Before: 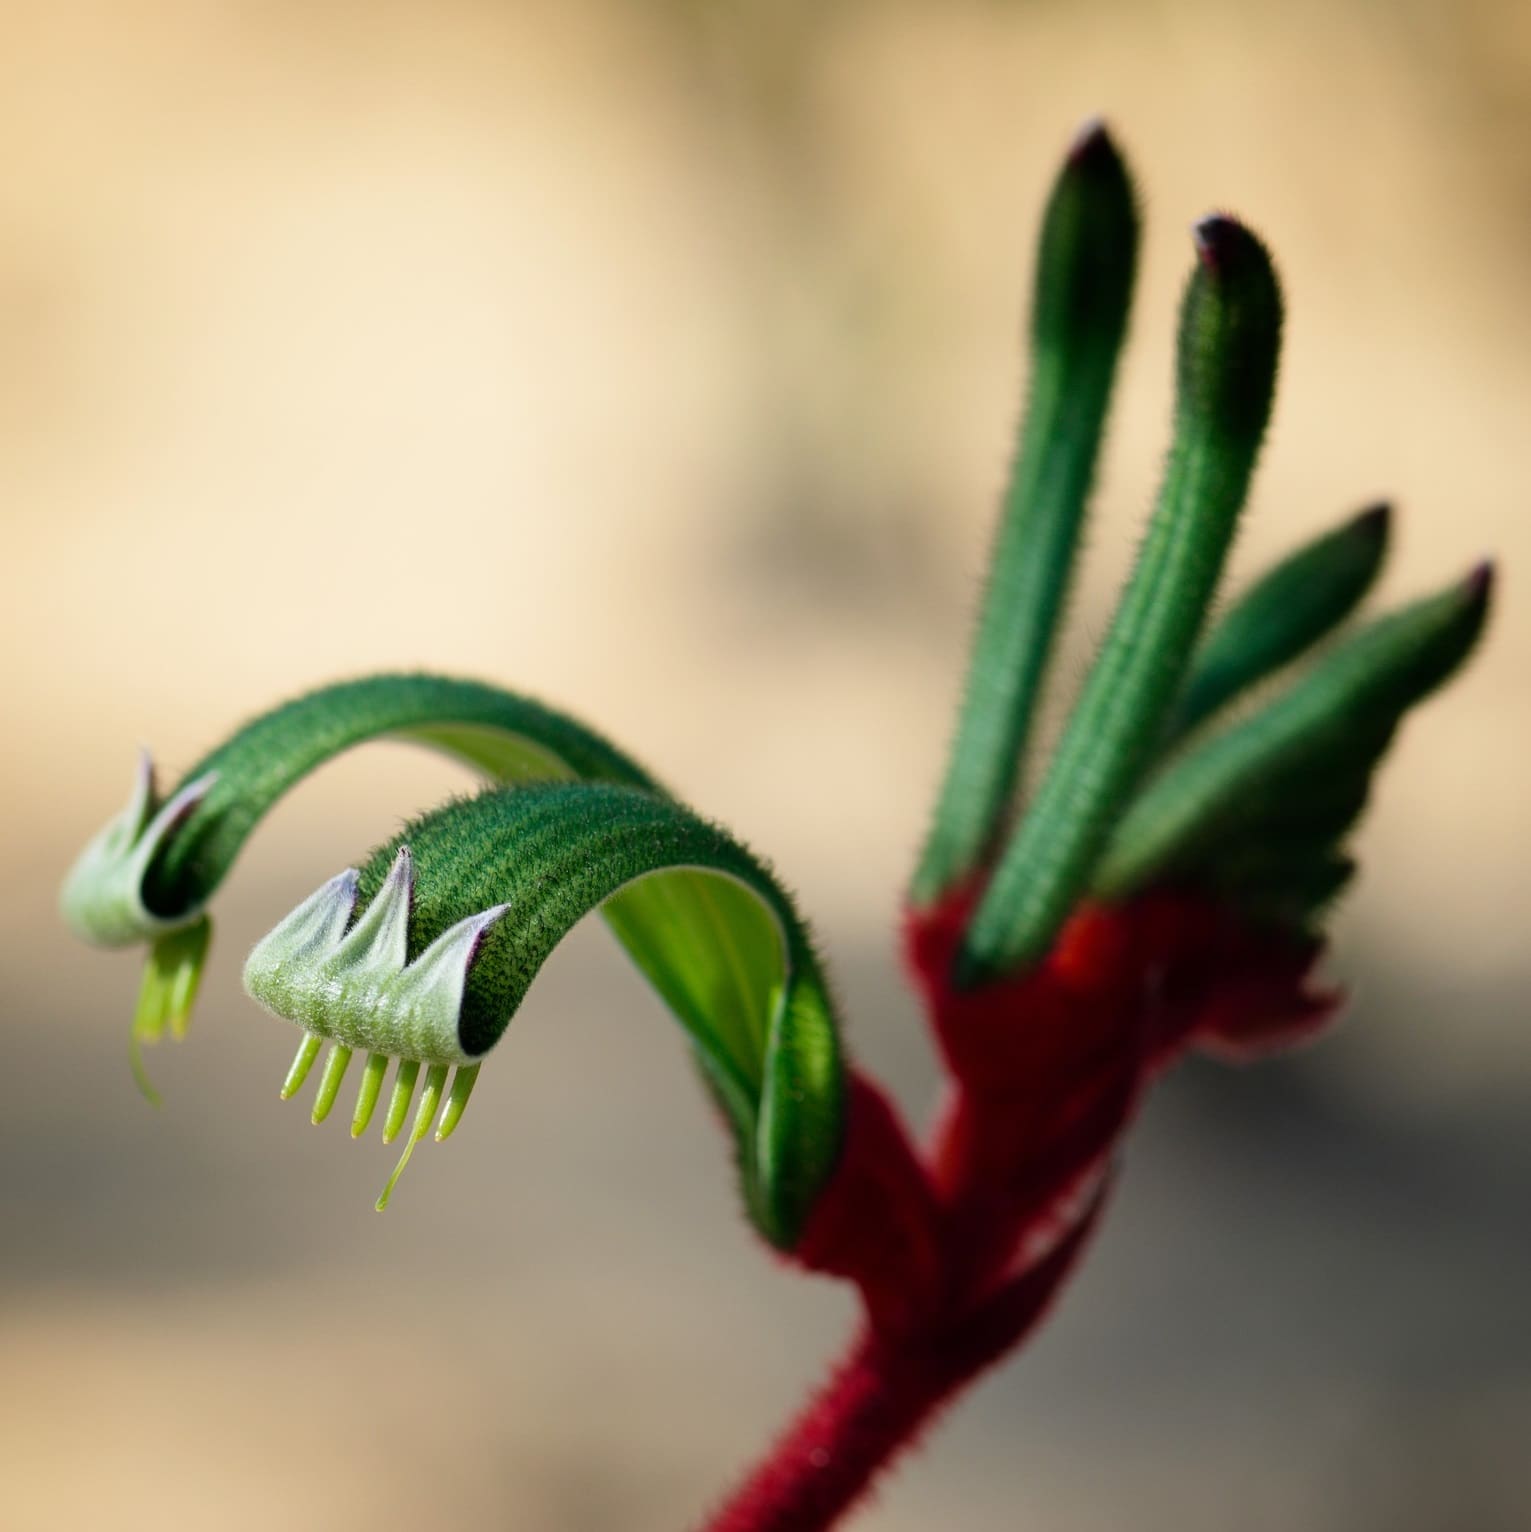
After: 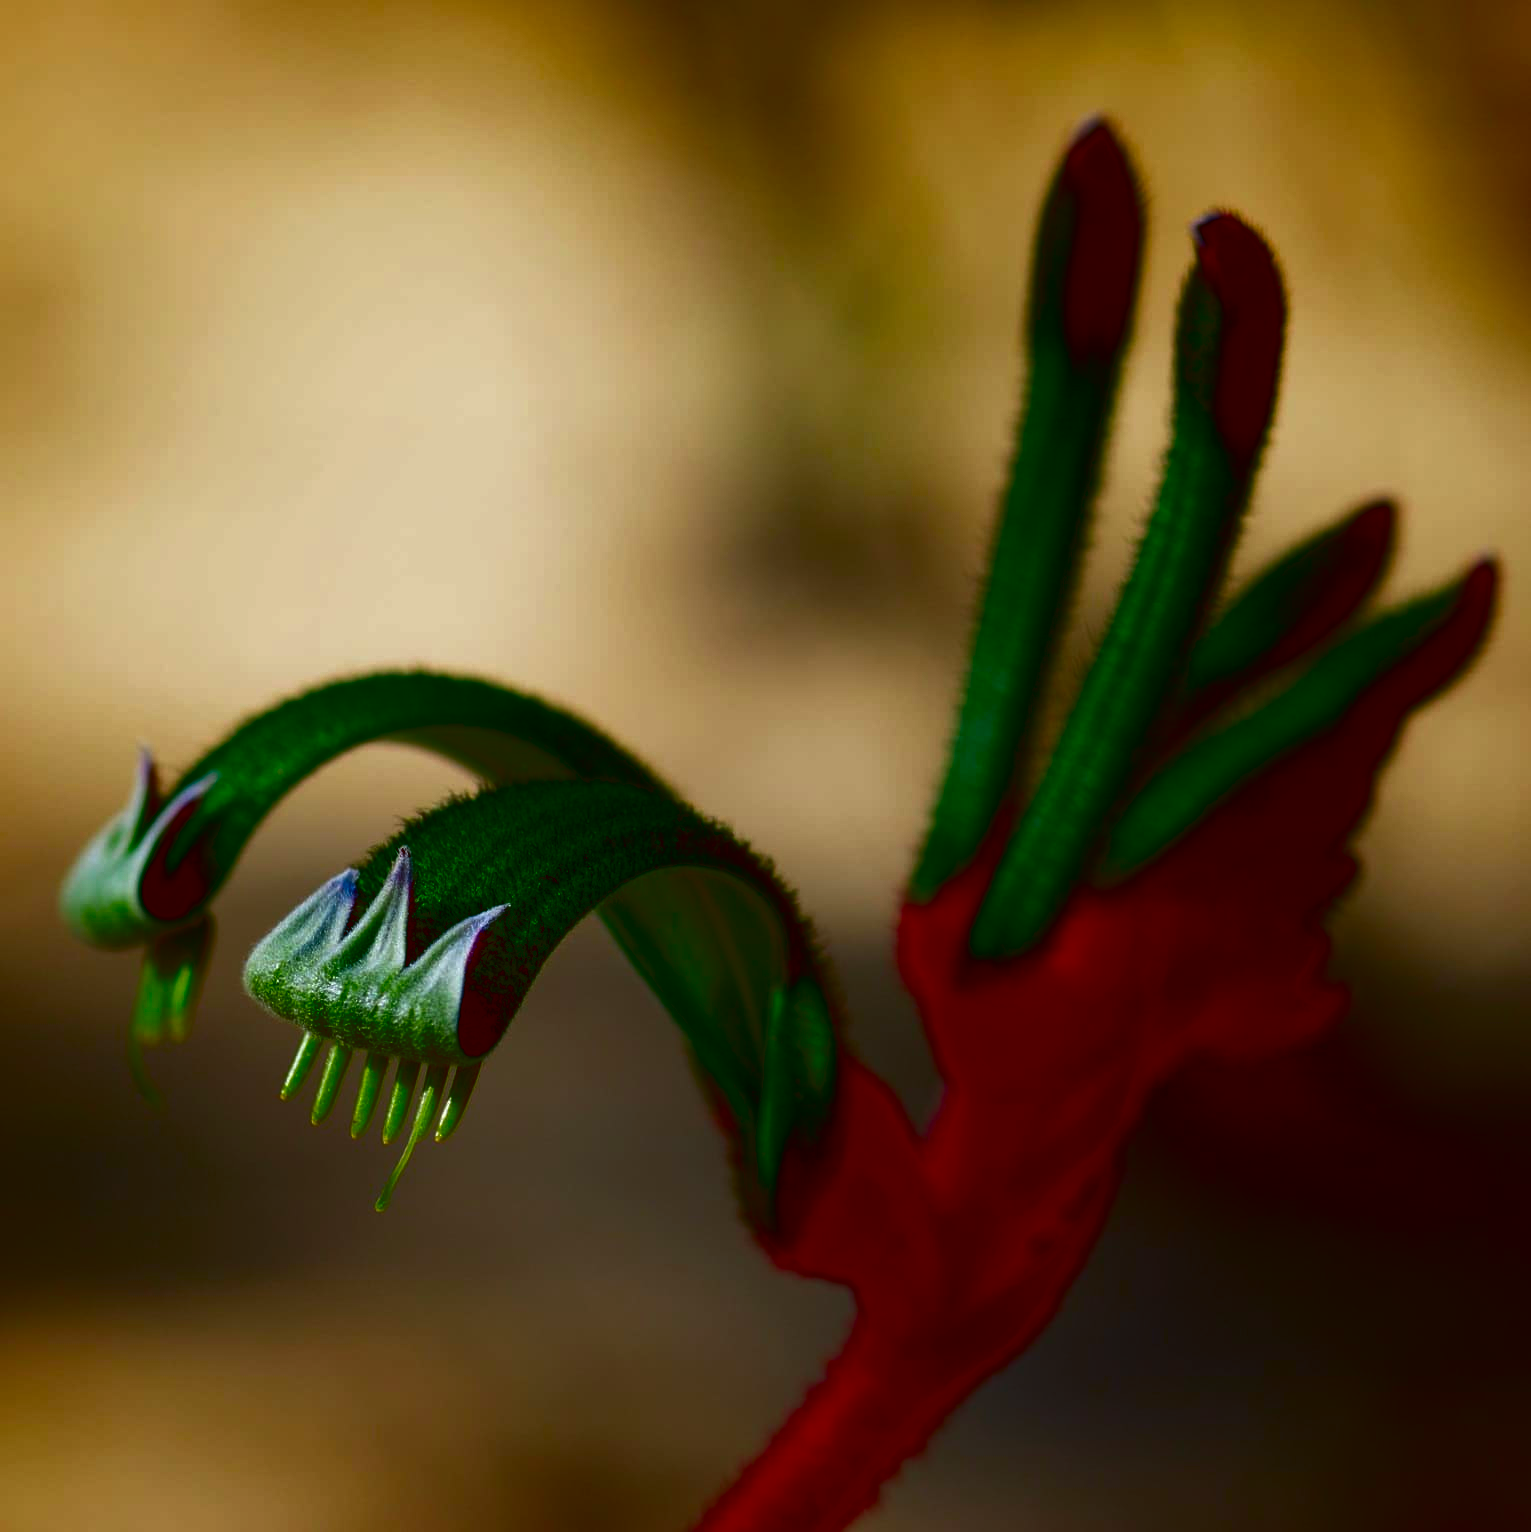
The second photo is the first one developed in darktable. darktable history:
contrast brightness saturation: brightness -1, saturation 1
color balance: lift [1, 1.015, 1.004, 0.985], gamma [1, 0.958, 0.971, 1.042], gain [1, 0.956, 0.977, 1.044]
